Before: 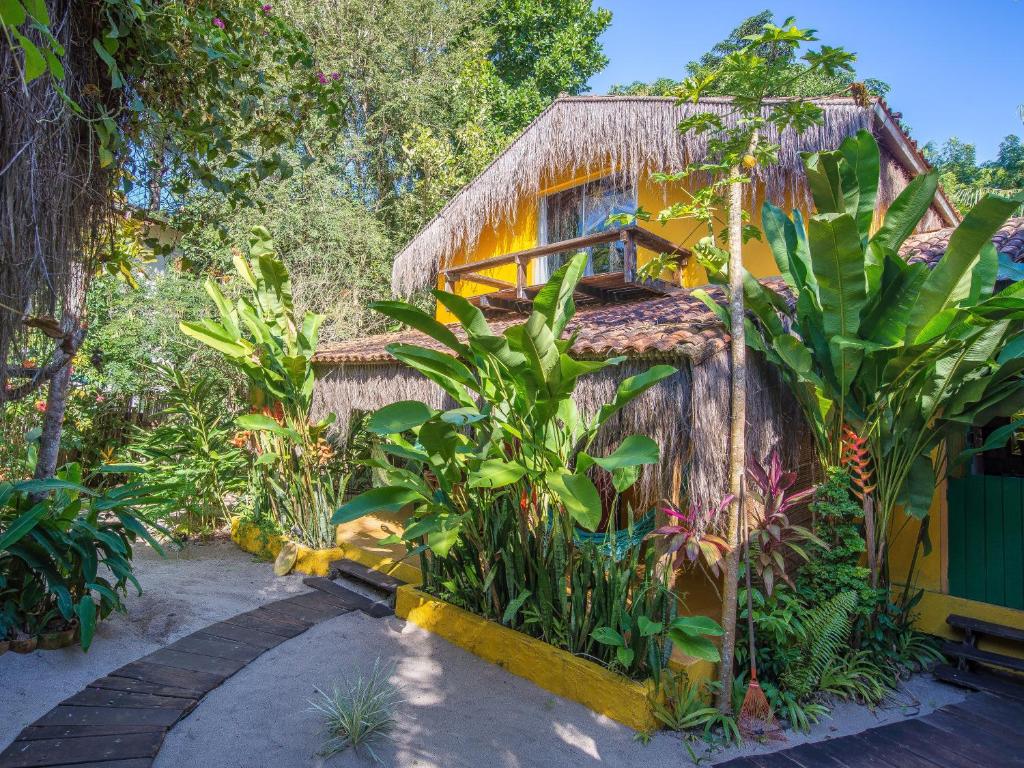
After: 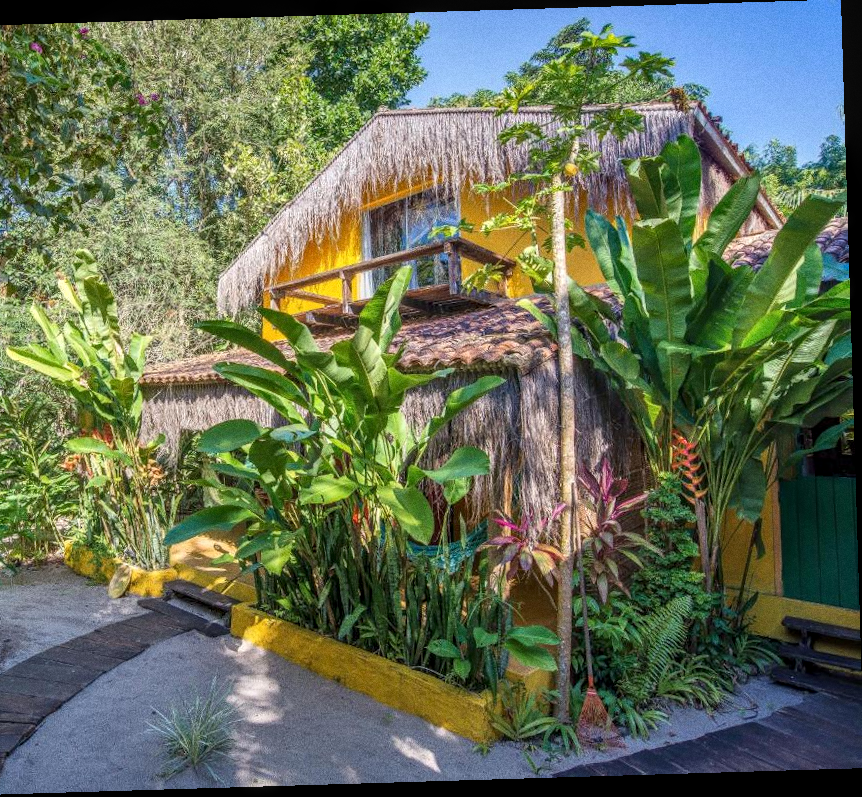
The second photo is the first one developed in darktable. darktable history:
grain: coarseness 0.09 ISO
crop: left 17.582%, bottom 0.031%
local contrast: on, module defaults
rotate and perspective: rotation -1.75°, automatic cropping off
